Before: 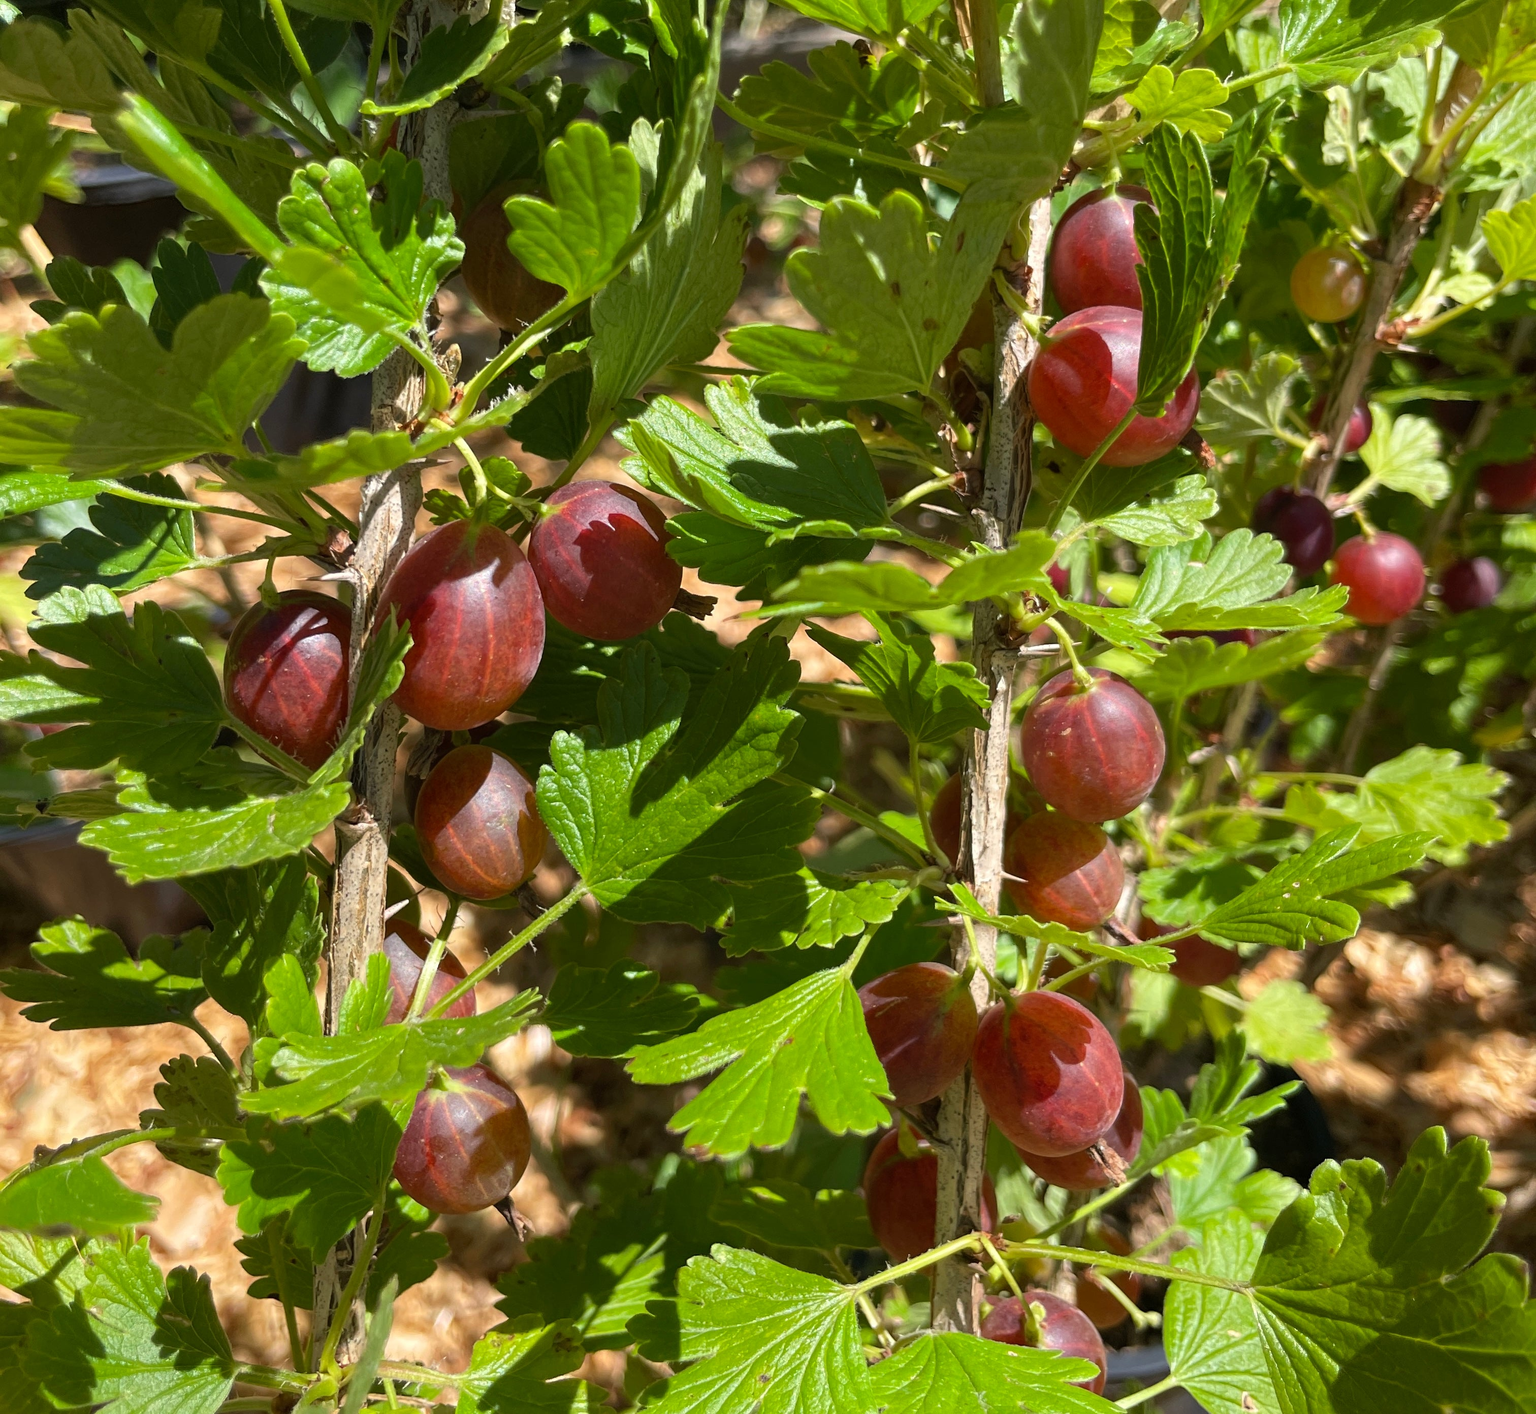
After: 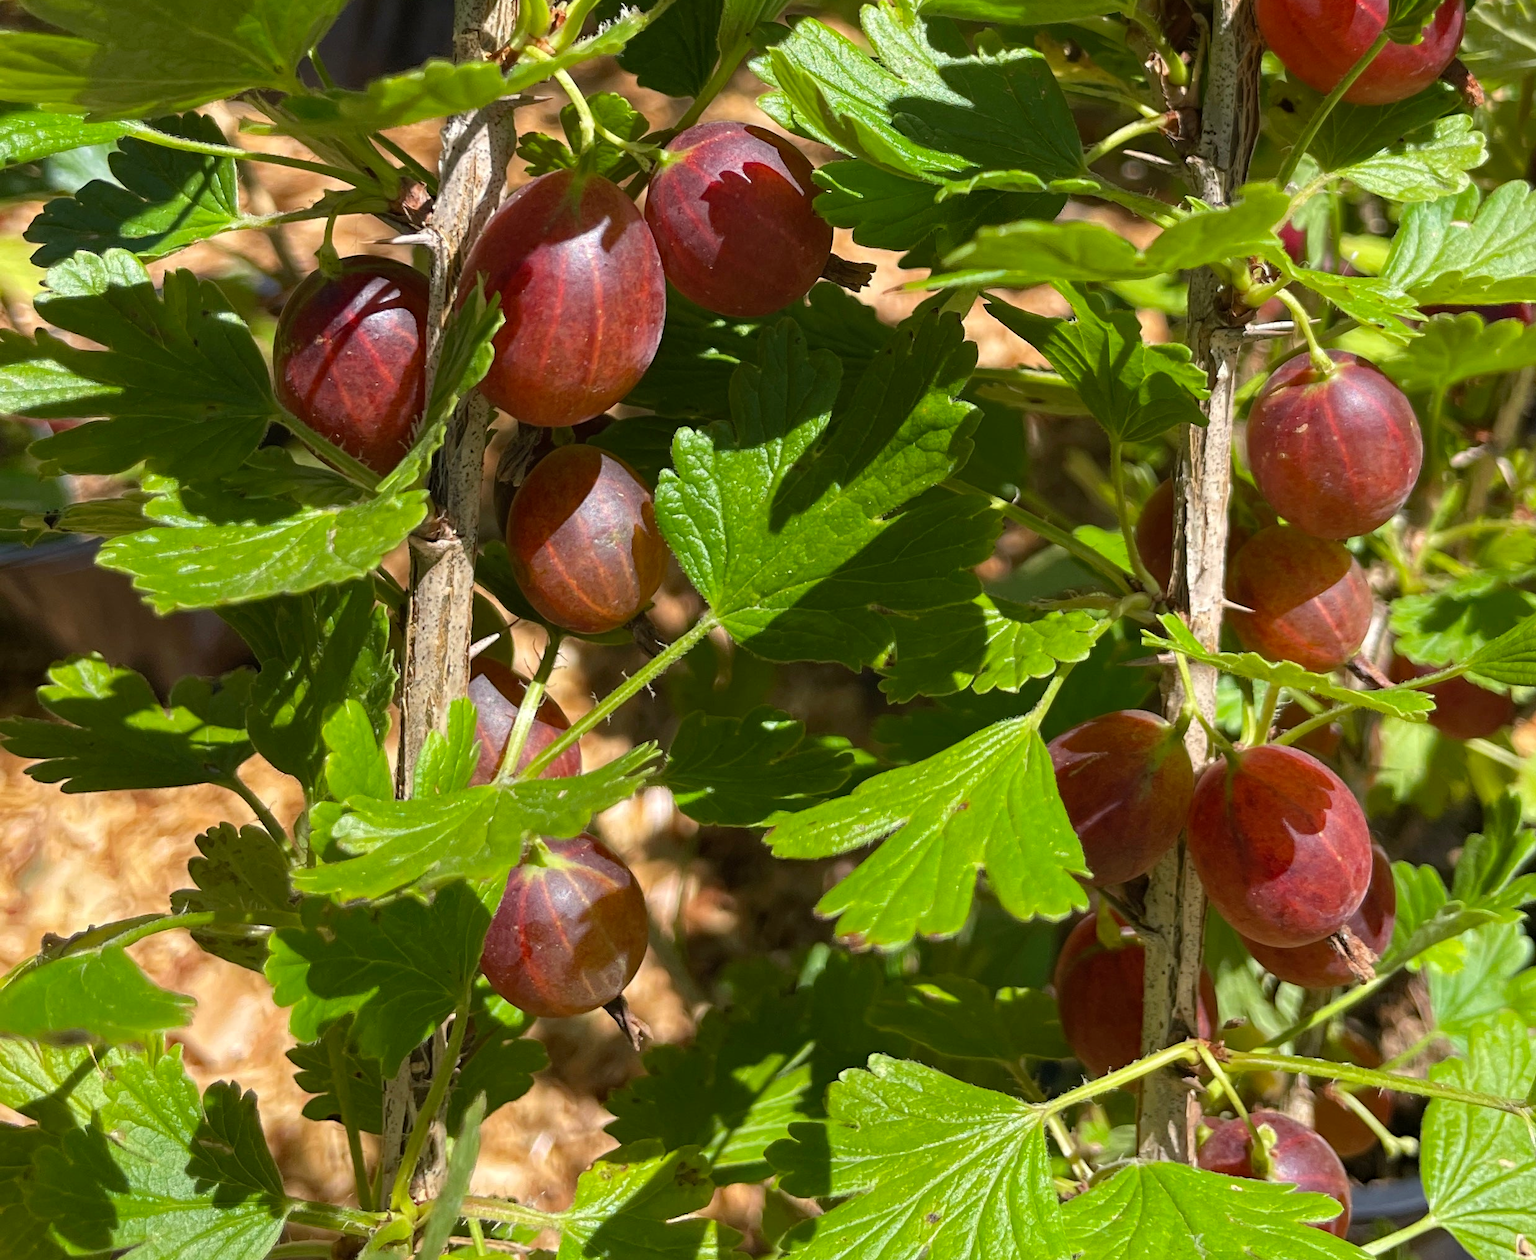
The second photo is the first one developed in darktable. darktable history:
crop: top 26.942%, right 18.06%
haze removal: adaptive false
